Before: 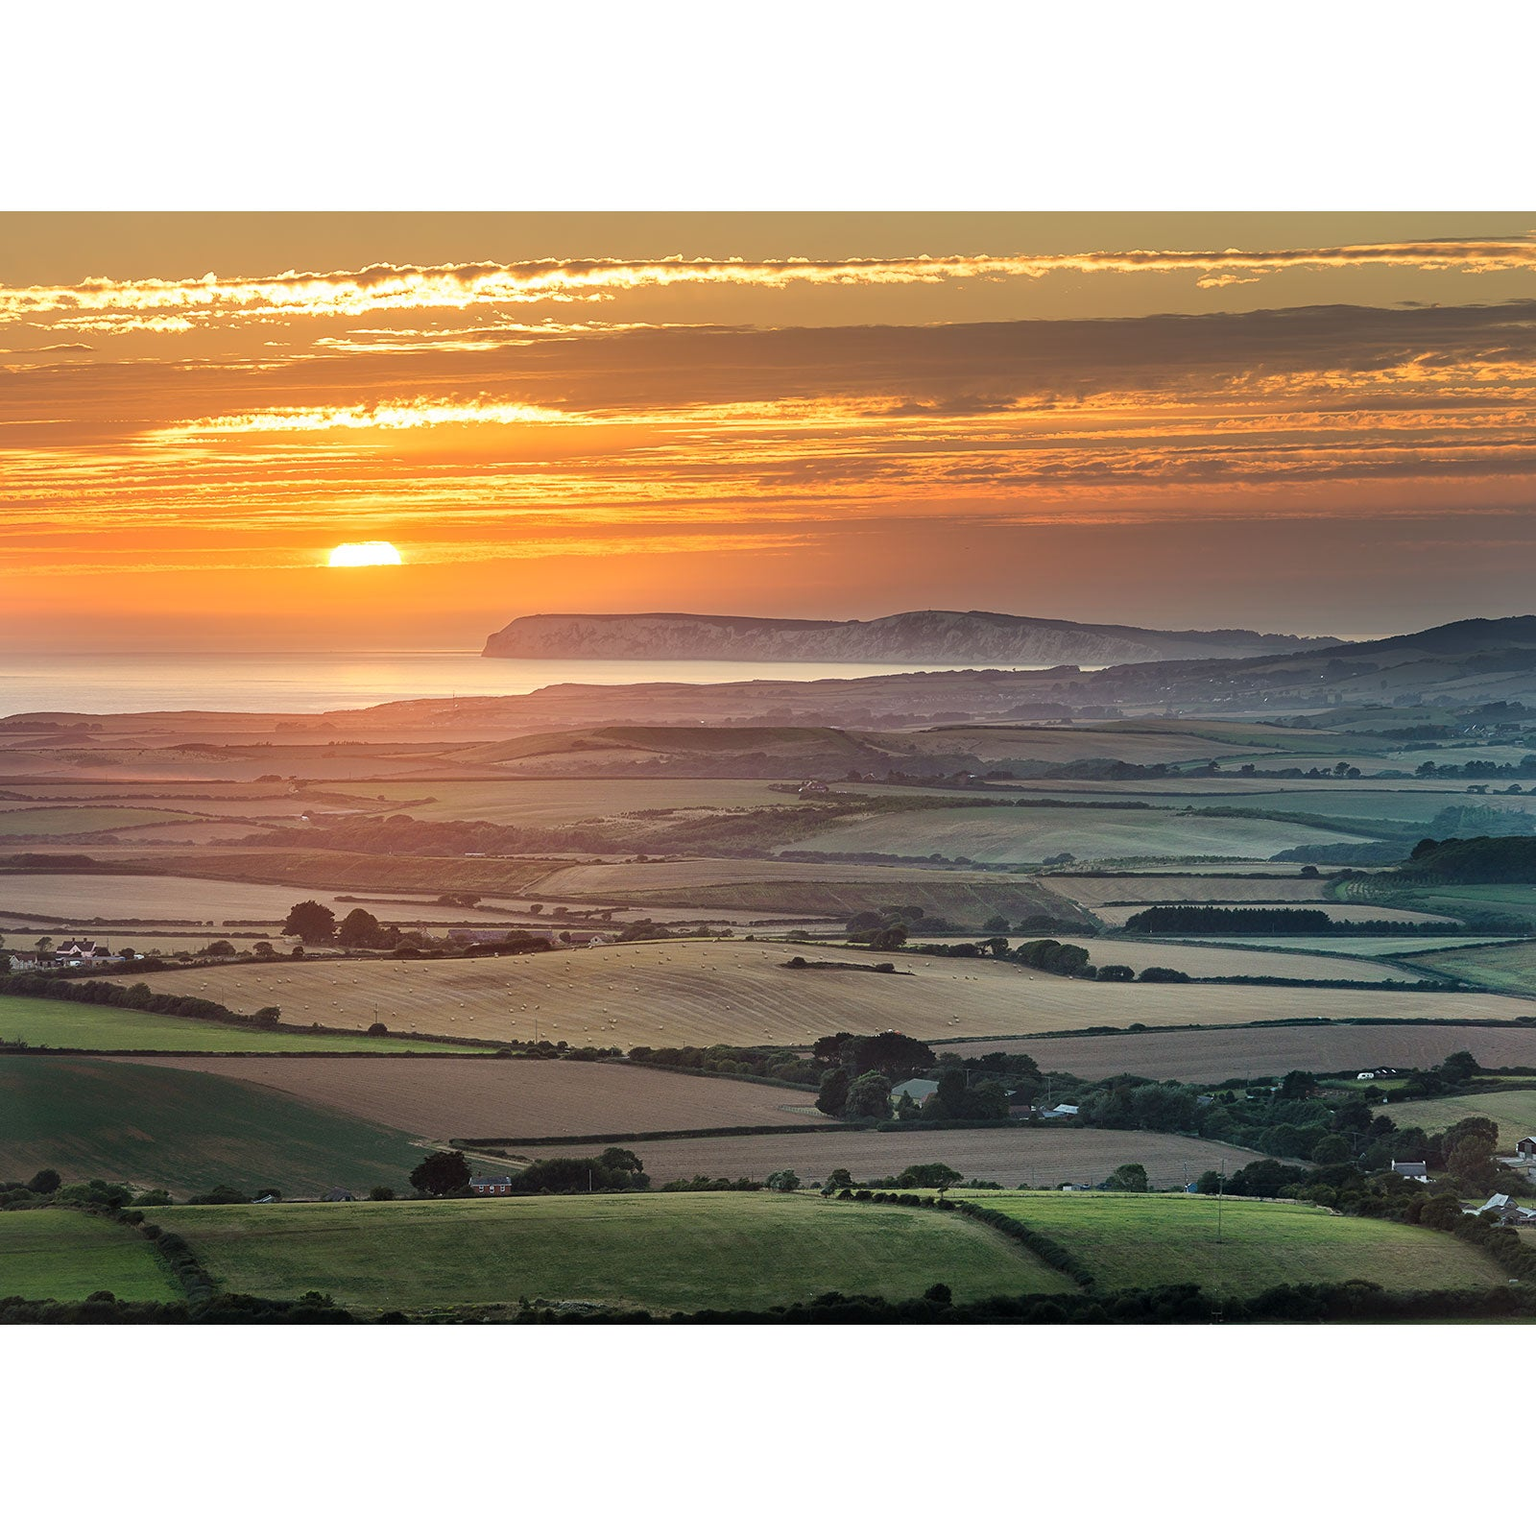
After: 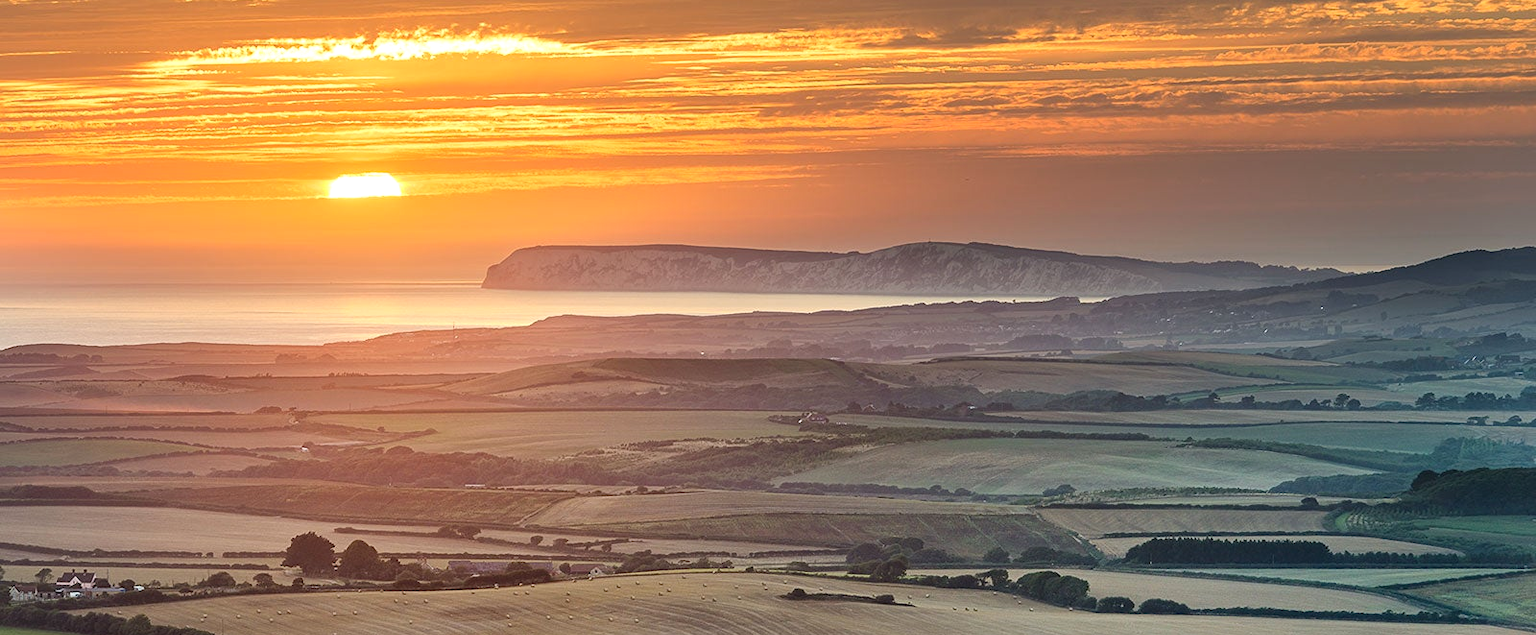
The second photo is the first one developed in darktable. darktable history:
crop and rotate: top 24.05%, bottom 34.573%
exposure: exposure 0.154 EV, compensate highlight preservation false
